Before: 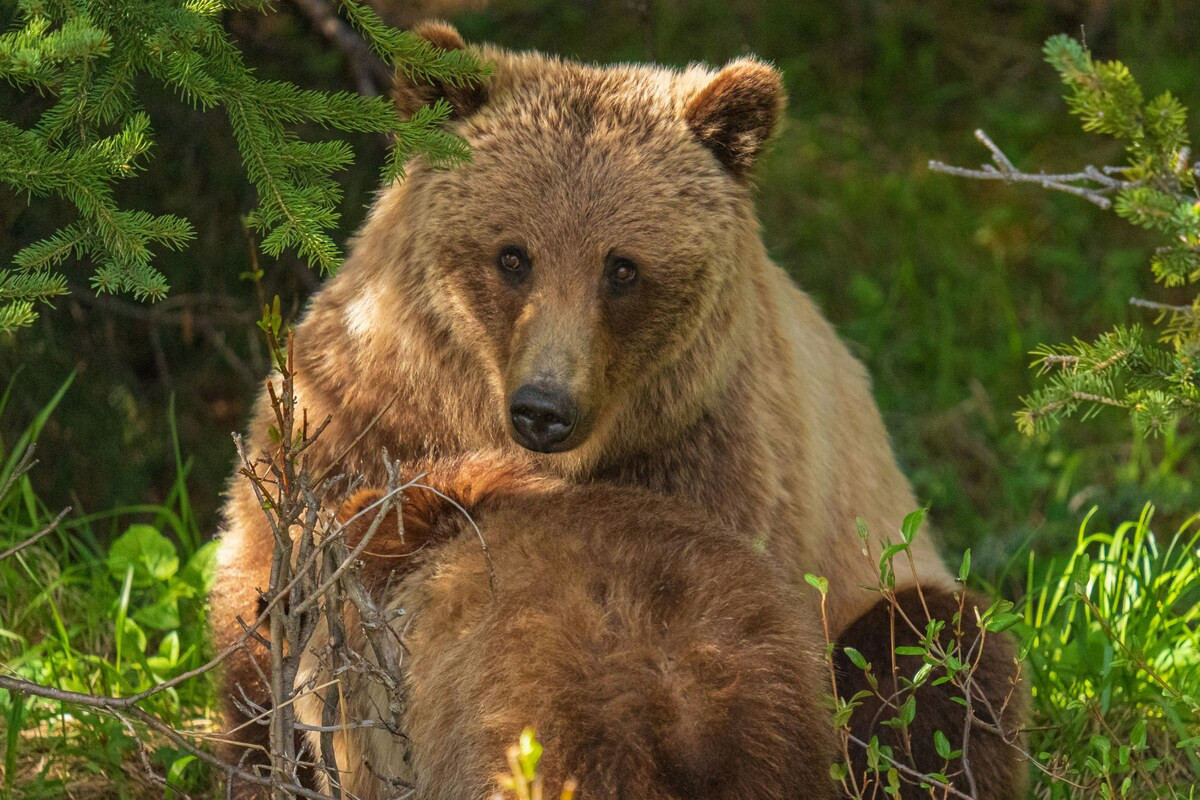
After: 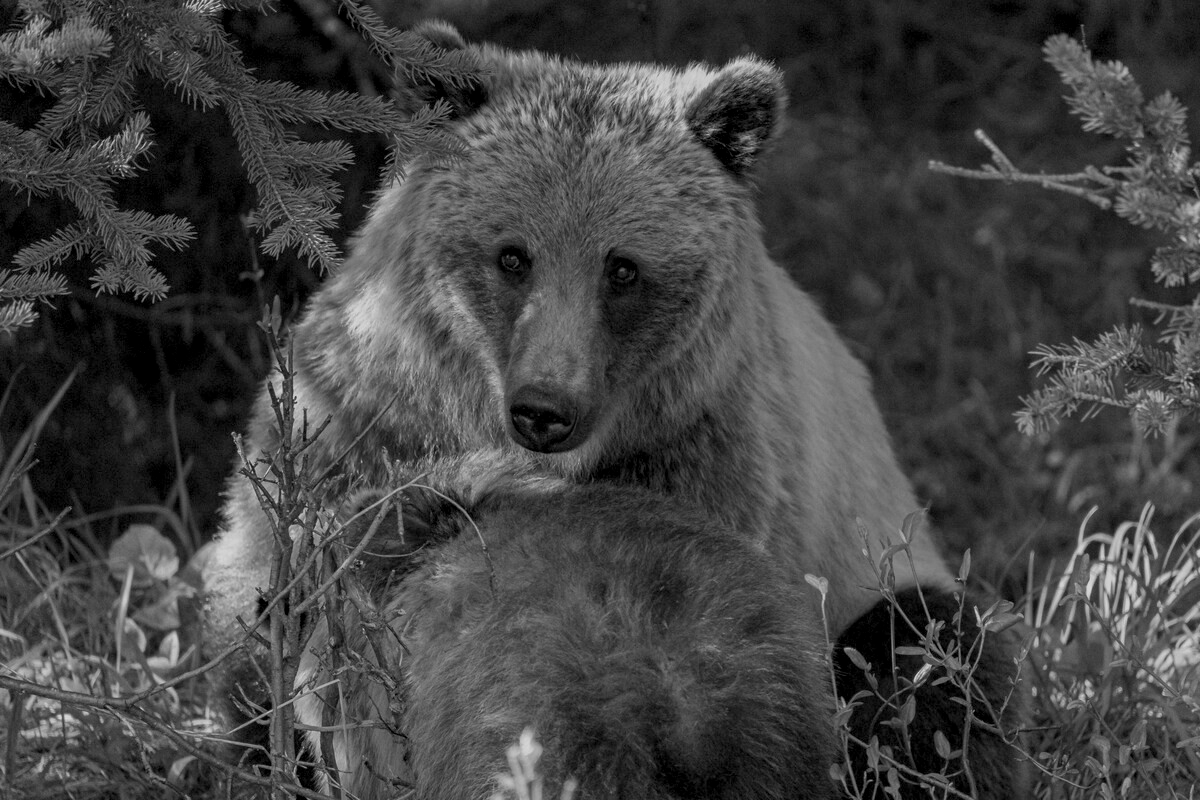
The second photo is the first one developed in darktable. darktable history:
exposure: black level correction 0.011, exposure -0.478 EV, compensate highlight preservation false
monochrome: on, module defaults
